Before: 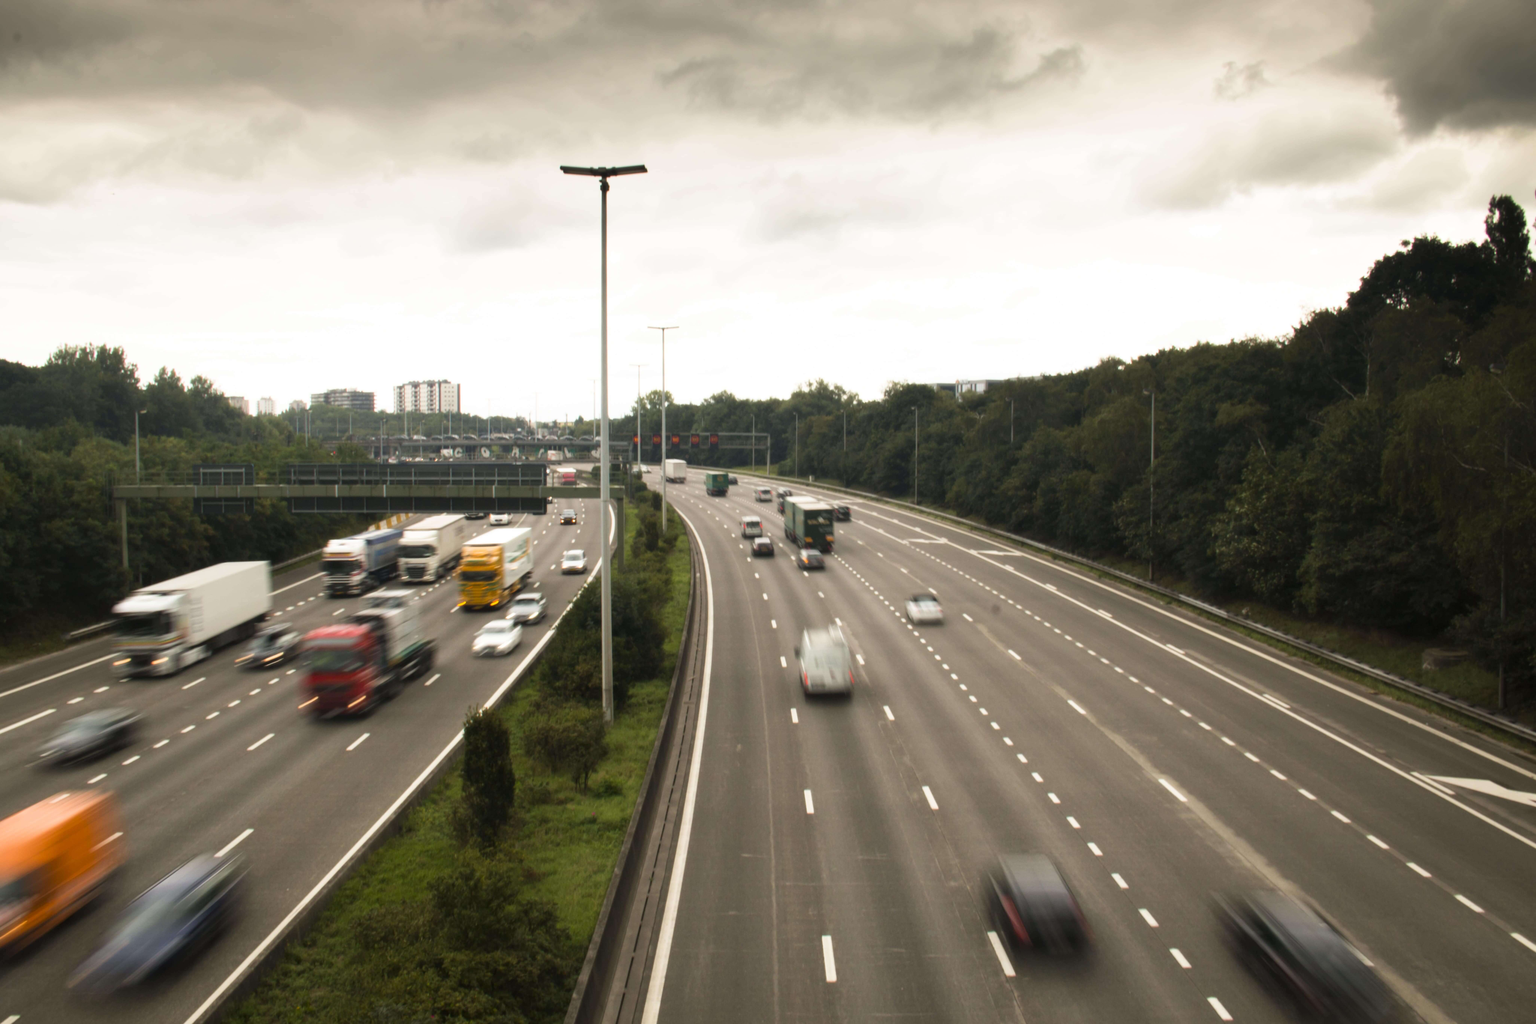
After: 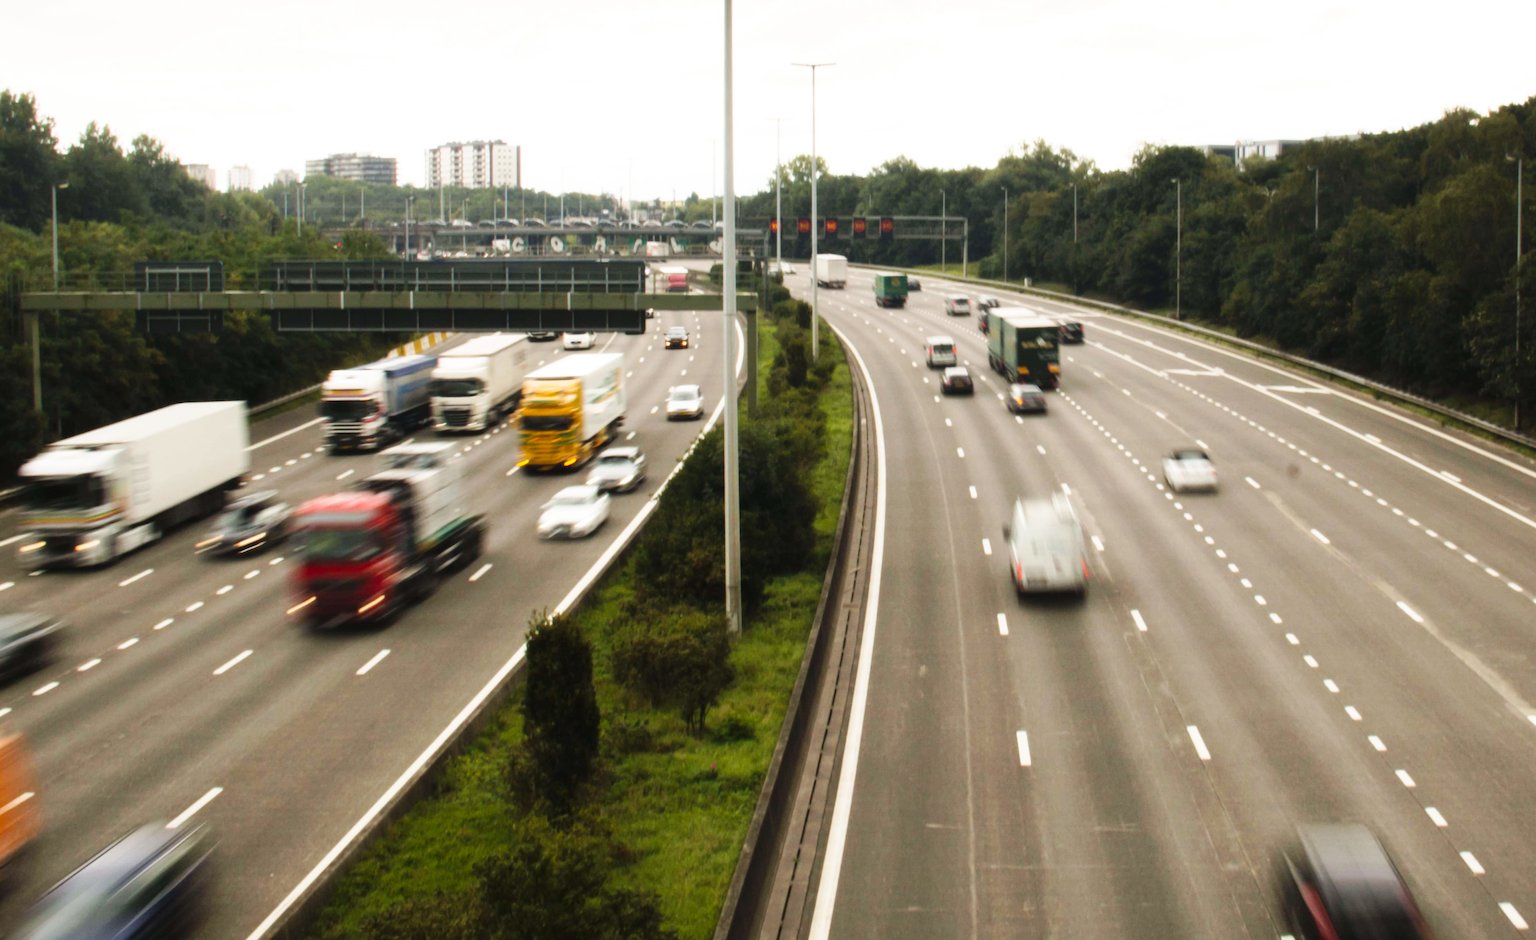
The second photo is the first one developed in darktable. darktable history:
base curve: curves: ch0 [(0, 0) (0.032, 0.025) (0.121, 0.166) (0.206, 0.329) (0.605, 0.79) (1, 1)], preserve colors none
crop: left 6.488%, top 27.668%, right 24.183%, bottom 8.656%
